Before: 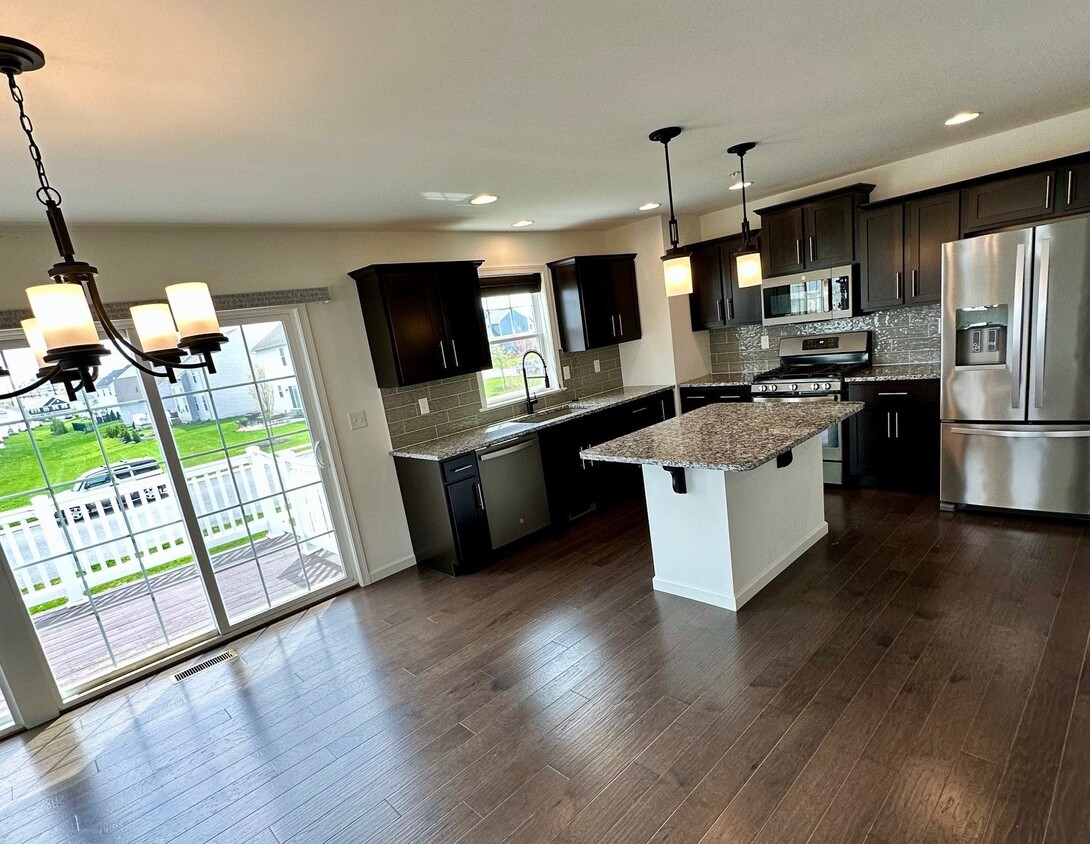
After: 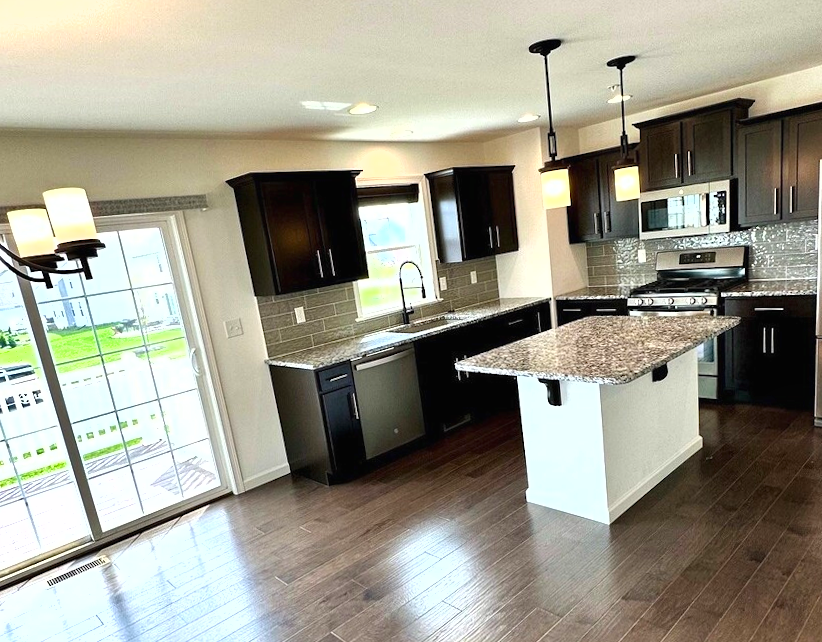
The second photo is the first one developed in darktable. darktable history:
crop and rotate: left 11.831%, top 11.346%, right 13.429%, bottom 13.899%
exposure: black level correction -0.001, exposure 0.9 EV, compensate exposure bias true, compensate highlight preservation false
shadows and highlights: radius 125.46, shadows 30.51, highlights -30.51, low approximation 0.01, soften with gaussian
rotate and perspective: rotation 0.8°, automatic cropping off
